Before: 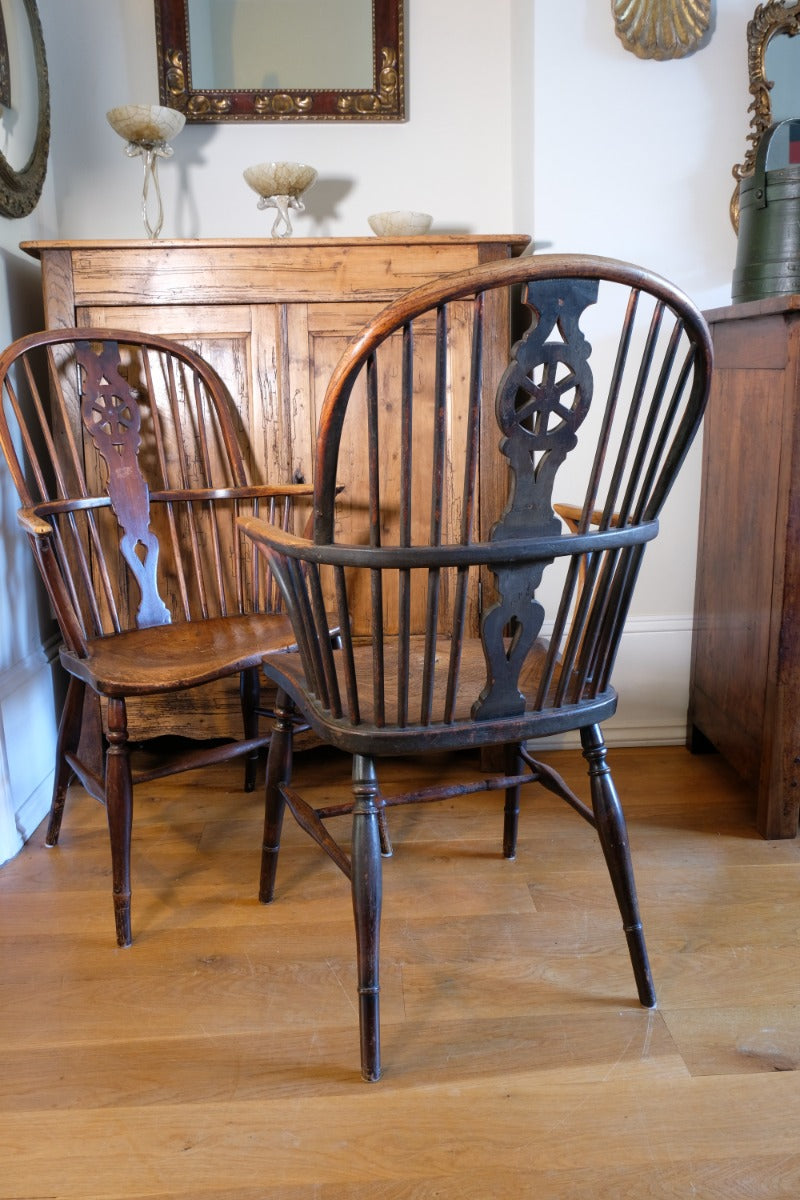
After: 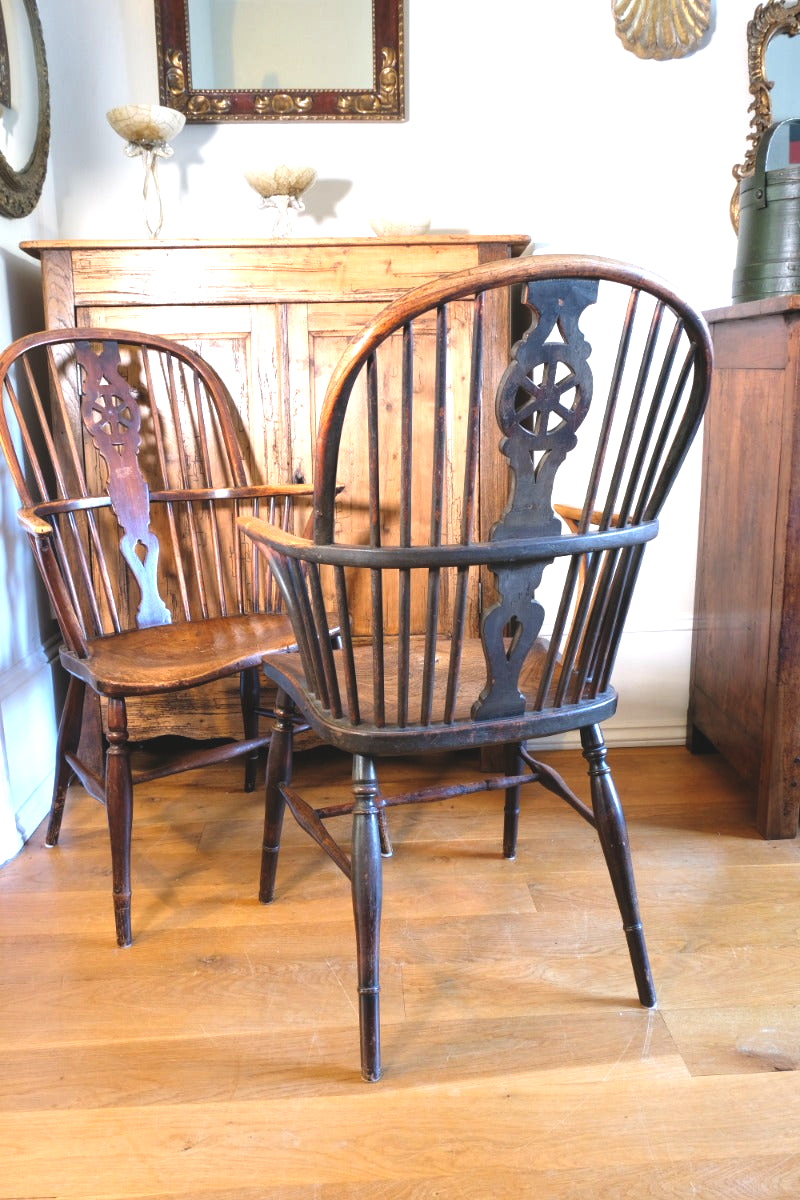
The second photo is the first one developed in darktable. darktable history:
exposure: black level correction -0.005, exposure 1 EV, compensate highlight preservation false
tone equalizer: on, module defaults
